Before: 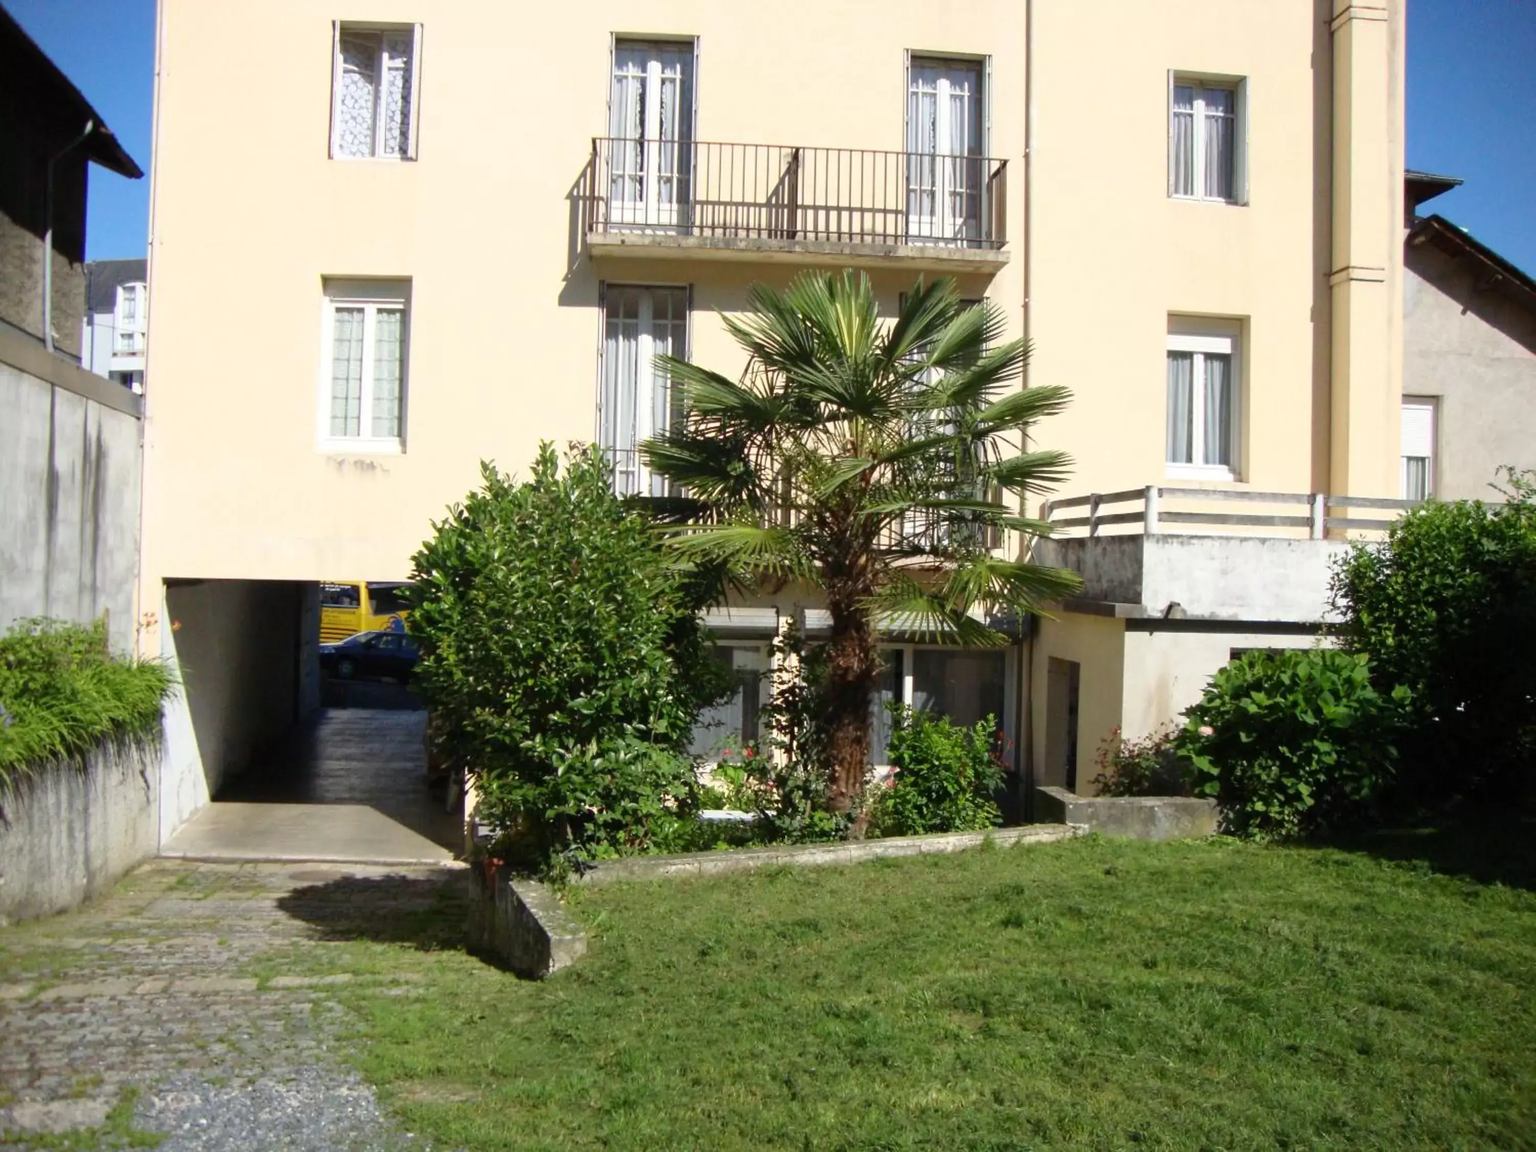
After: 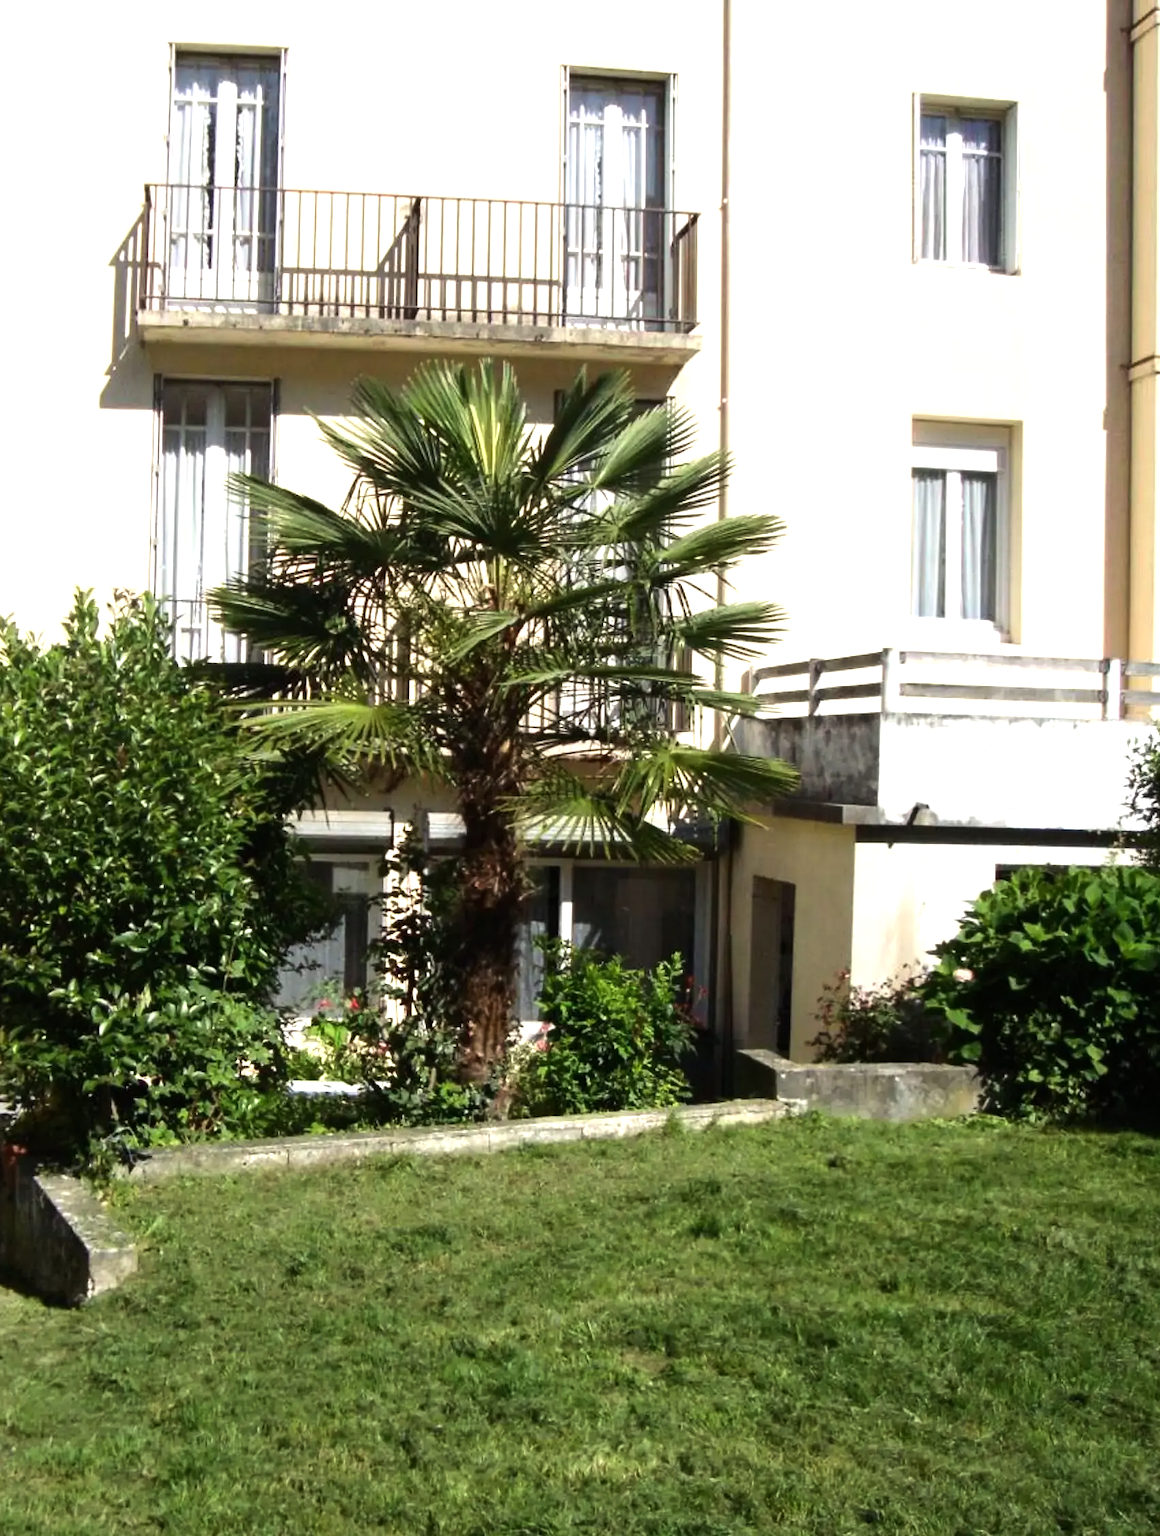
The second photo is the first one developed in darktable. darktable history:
tone equalizer: -8 EV -0.776 EV, -7 EV -0.726 EV, -6 EV -0.57 EV, -5 EV -0.401 EV, -3 EV 0.381 EV, -2 EV 0.6 EV, -1 EV 0.675 EV, +0 EV 0.728 EV, edges refinement/feathering 500, mask exposure compensation -1.57 EV, preserve details no
crop: left 31.503%, top 0.01%, right 11.857%
